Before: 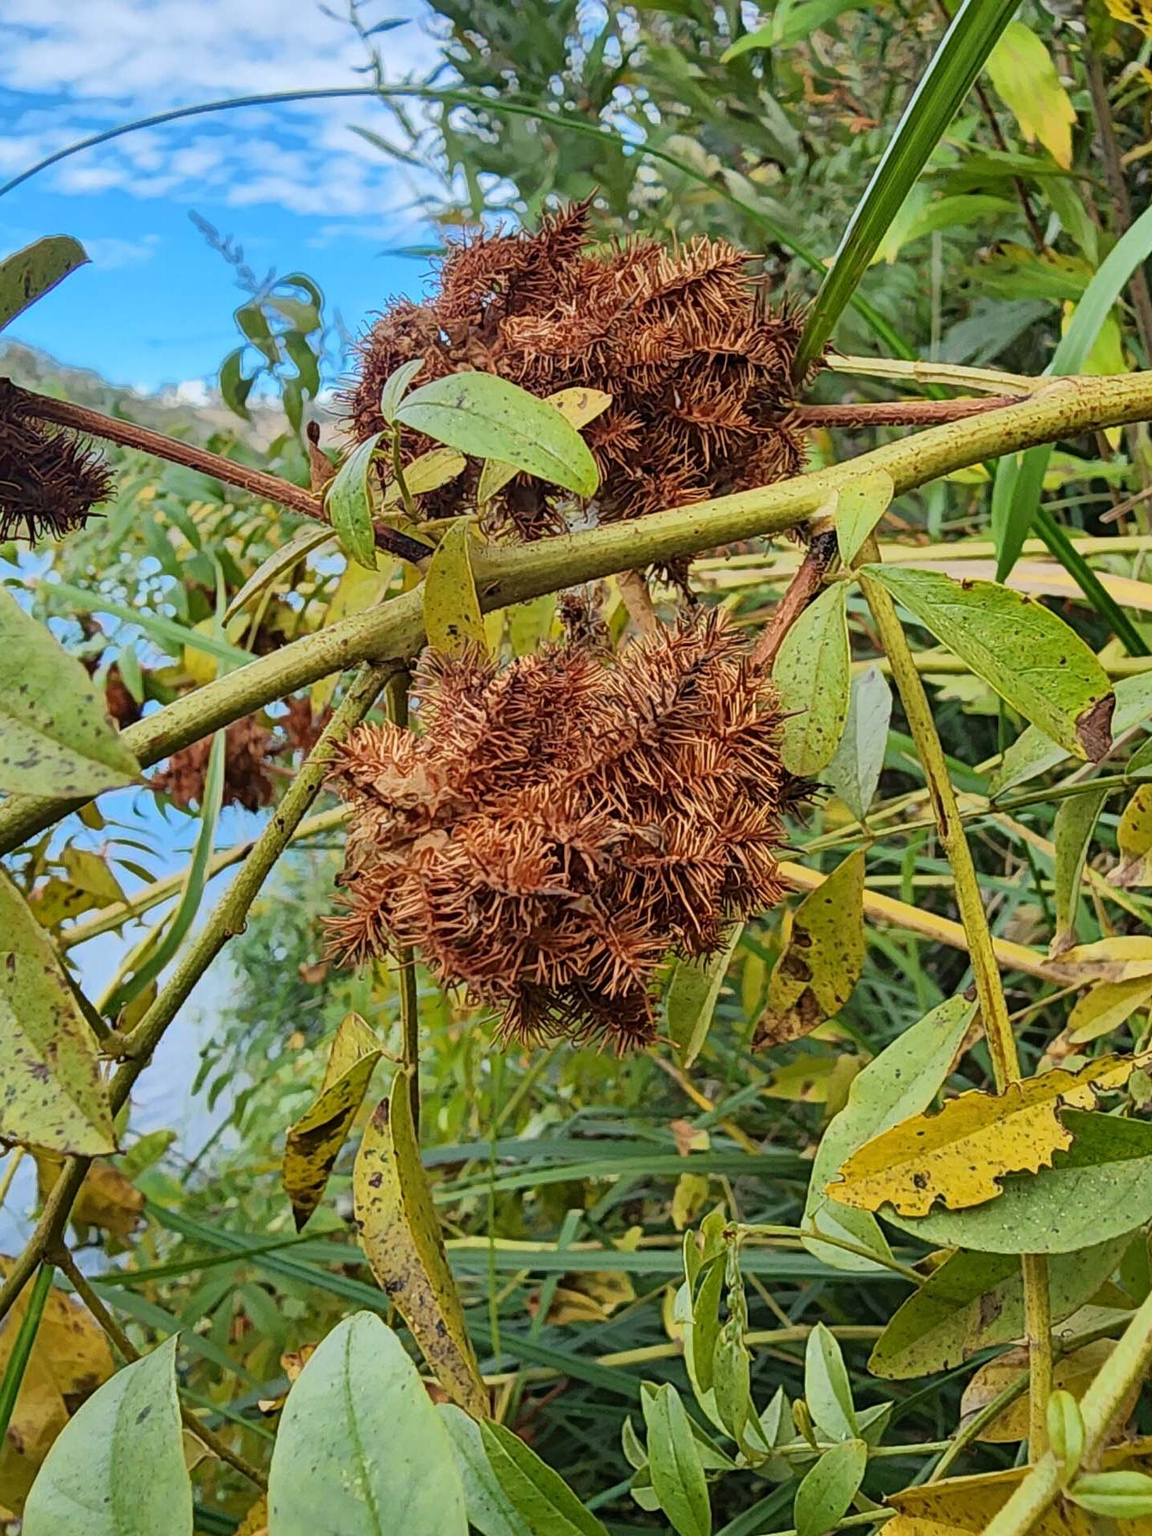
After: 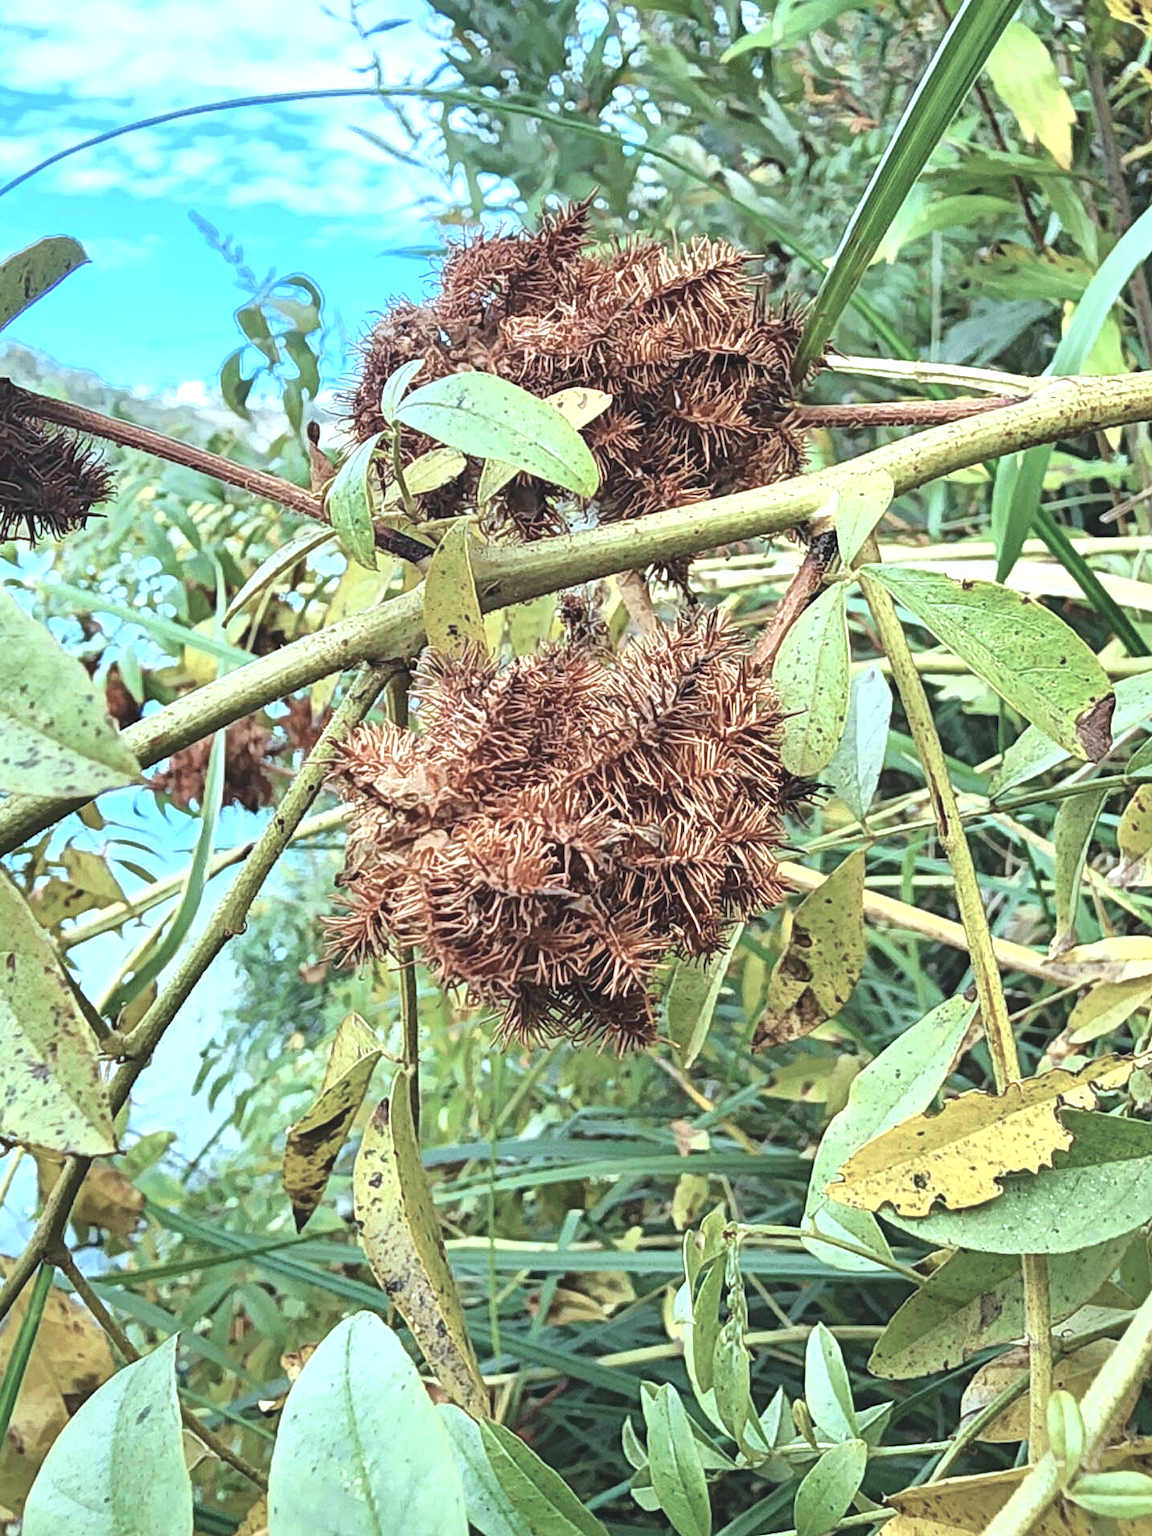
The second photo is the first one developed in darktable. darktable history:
exposure: black level correction -0.005, exposure 1 EV, compensate highlight preservation false
color correction: highlights a* -12.64, highlights b* -18.1, saturation 0.7
